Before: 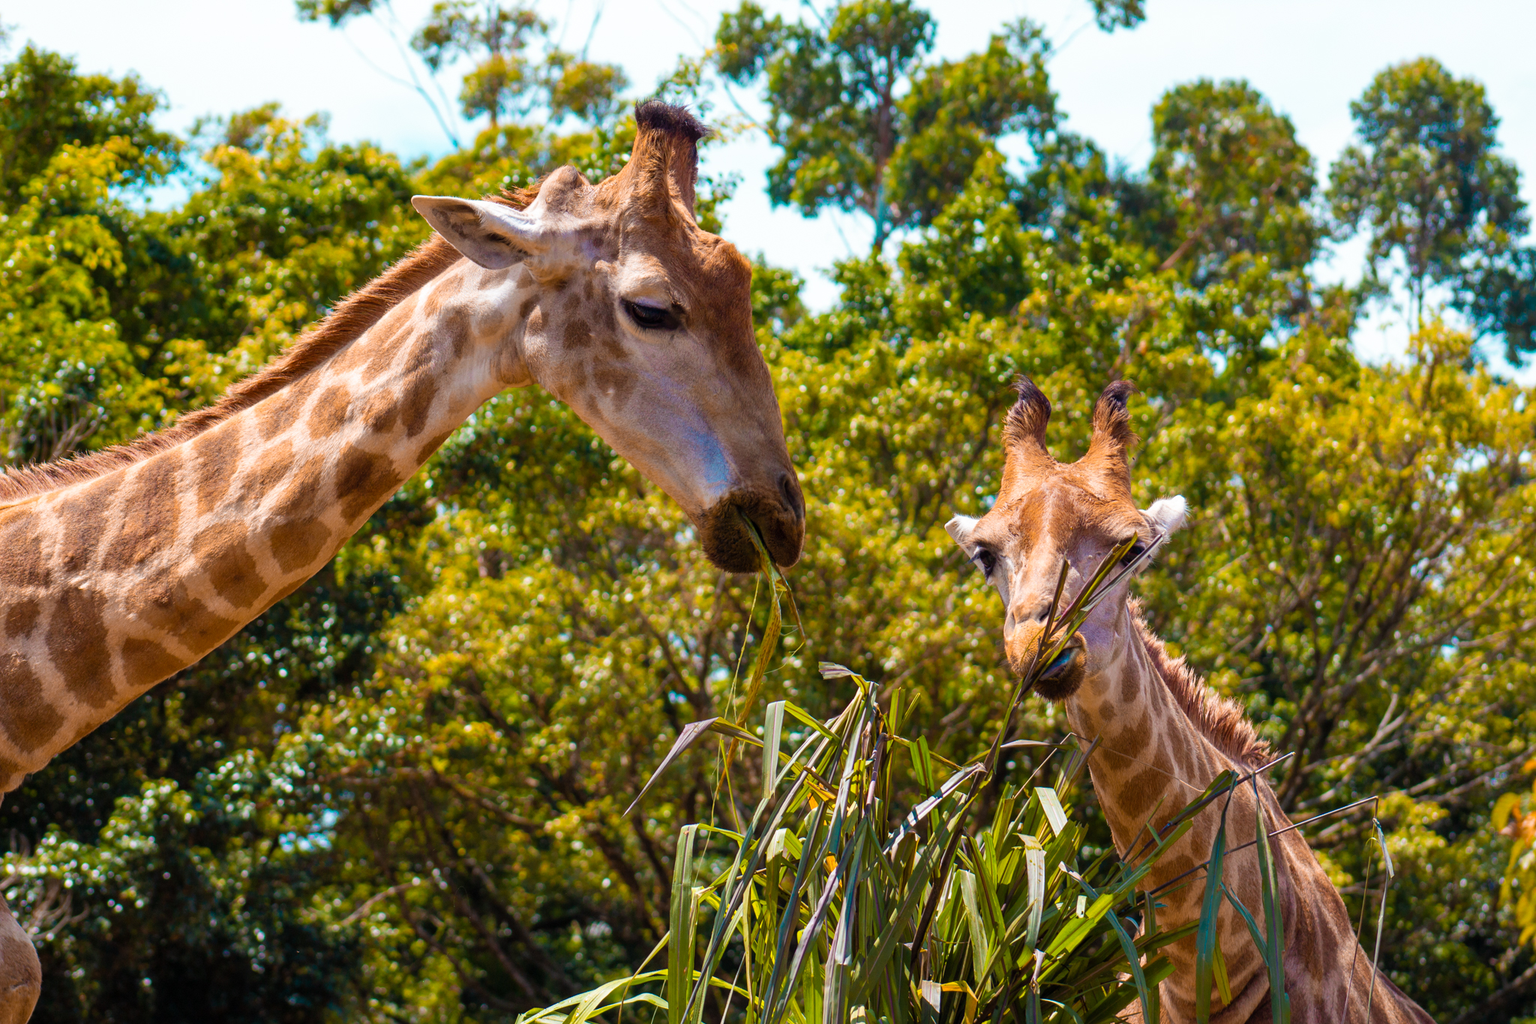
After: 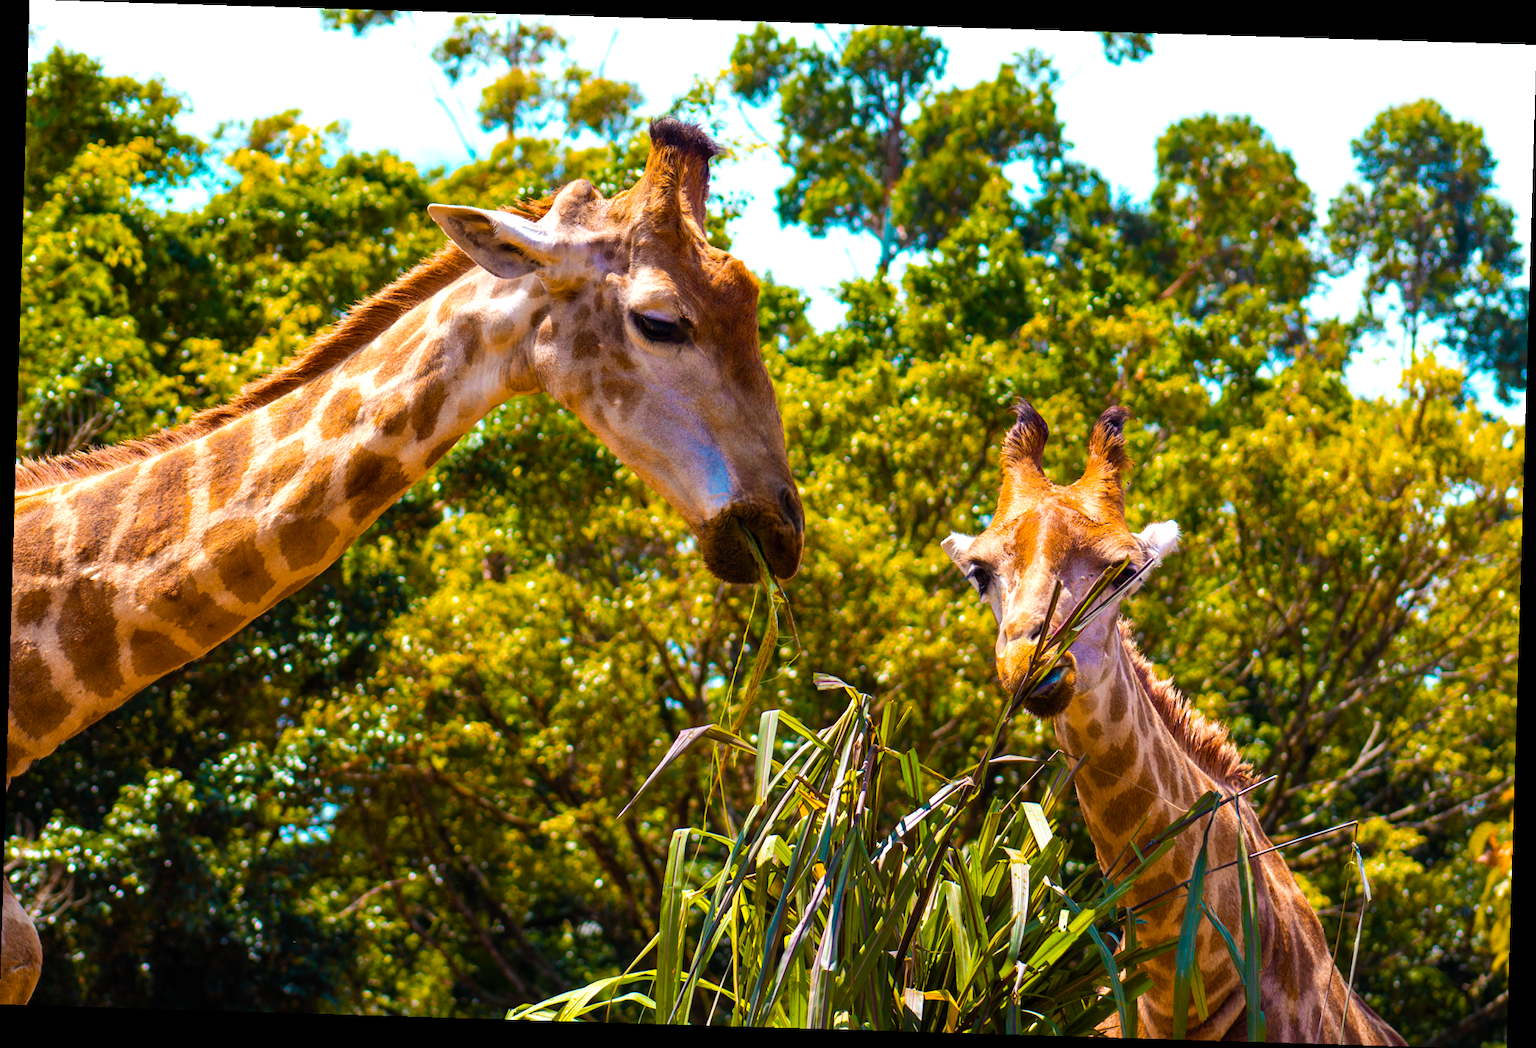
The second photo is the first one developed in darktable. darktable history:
color balance rgb: perceptual saturation grading › global saturation 30%, global vibrance 20%
rotate and perspective: rotation 1.72°, automatic cropping off
tone equalizer: -8 EV -0.417 EV, -7 EV -0.389 EV, -6 EV -0.333 EV, -5 EV -0.222 EV, -3 EV 0.222 EV, -2 EV 0.333 EV, -1 EV 0.389 EV, +0 EV 0.417 EV, edges refinement/feathering 500, mask exposure compensation -1.25 EV, preserve details no
